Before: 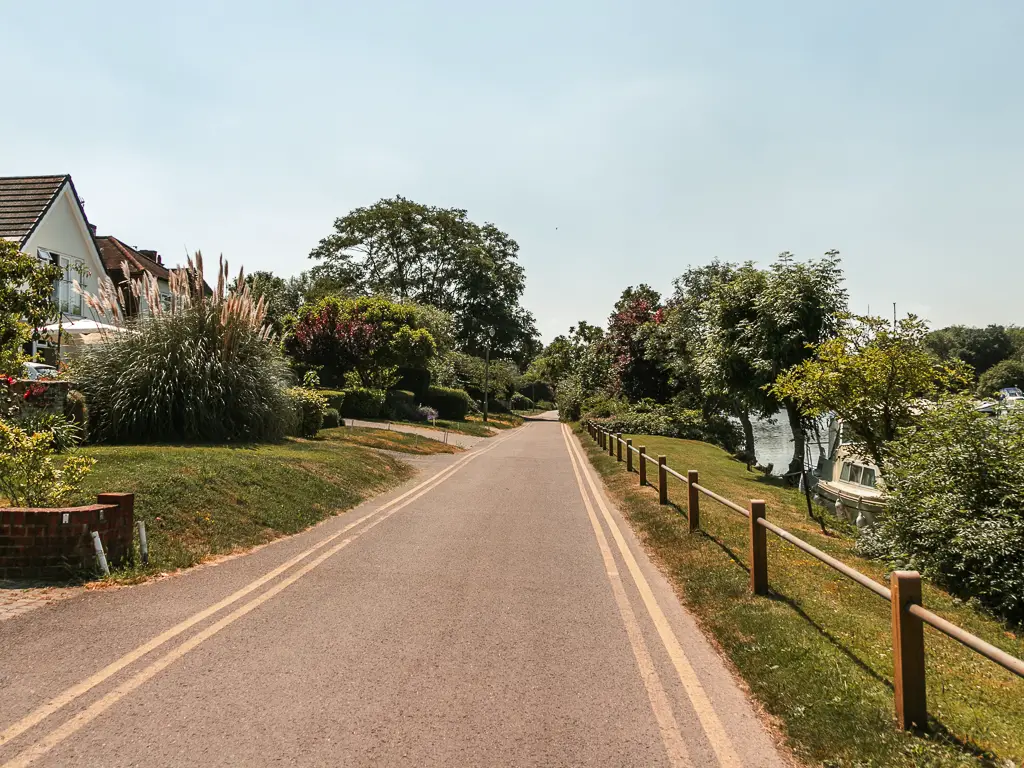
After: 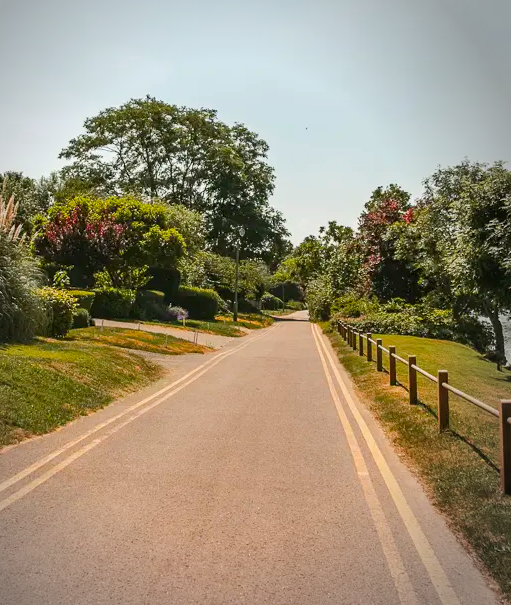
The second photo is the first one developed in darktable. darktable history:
vignetting: center (-0.12, -0.004), automatic ratio true
crop and rotate: angle 0.024°, left 24.428%, top 13.109%, right 25.6%, bottom 7.947%
color balance rgb: highlights gain › luminance 14.768%, perceptual saturation grading › global saturation 30.165%, perceptual brilliance grading › mid-tones 9.483%, perceptual brilliance grading › shadows 14.426%, contrast -10.434%
